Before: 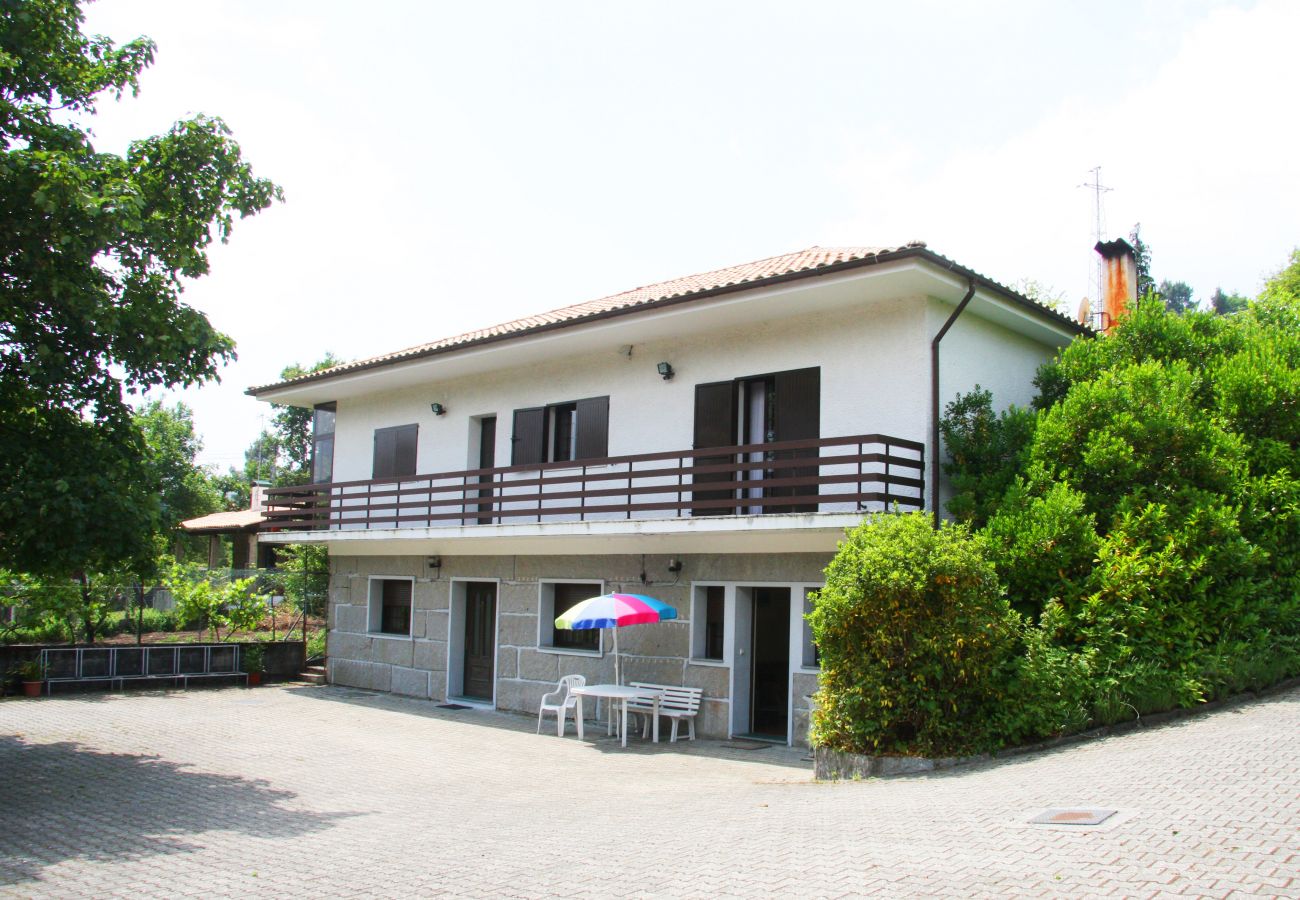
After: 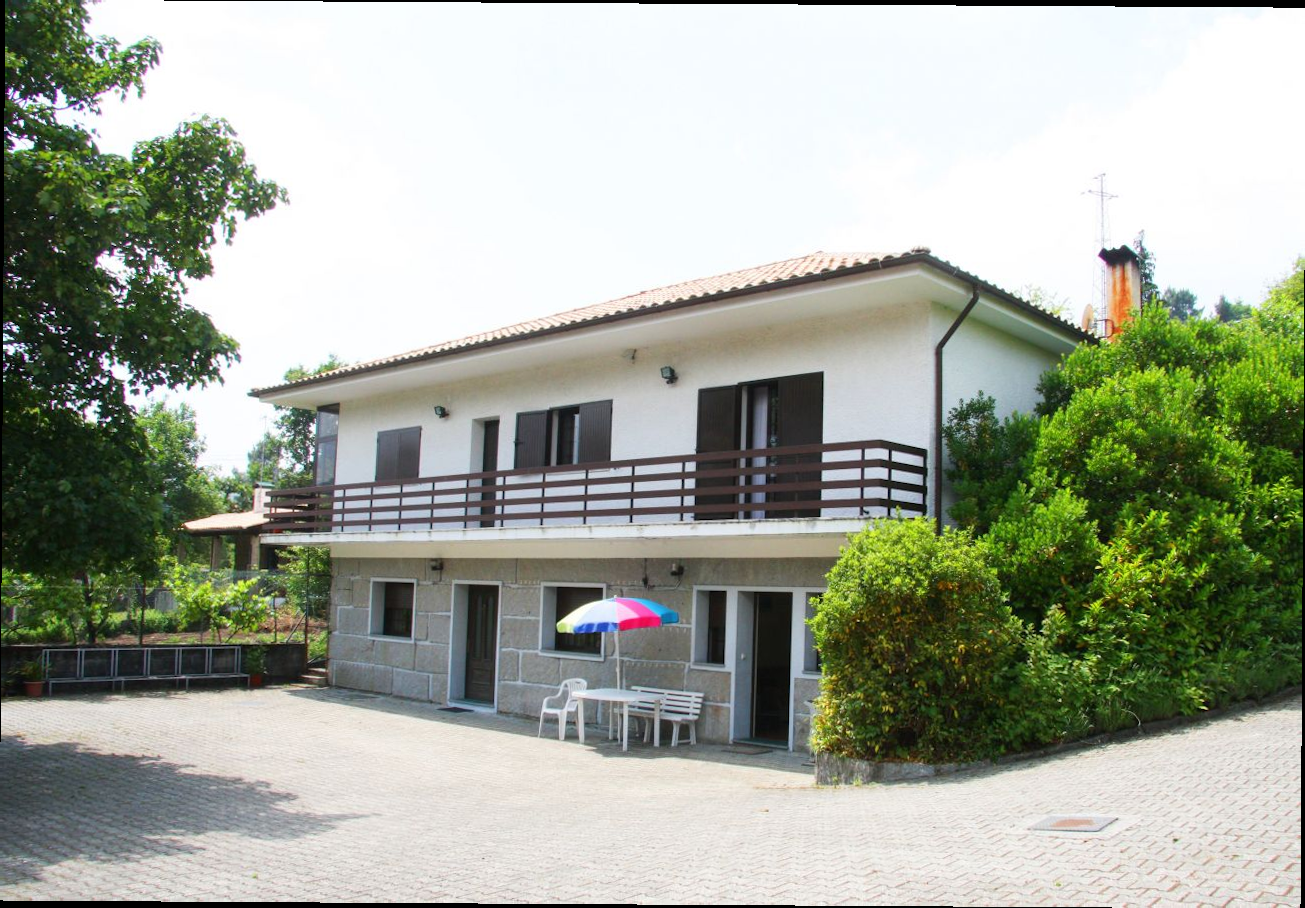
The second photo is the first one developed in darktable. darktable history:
crop and rotate: angle -0.362°
